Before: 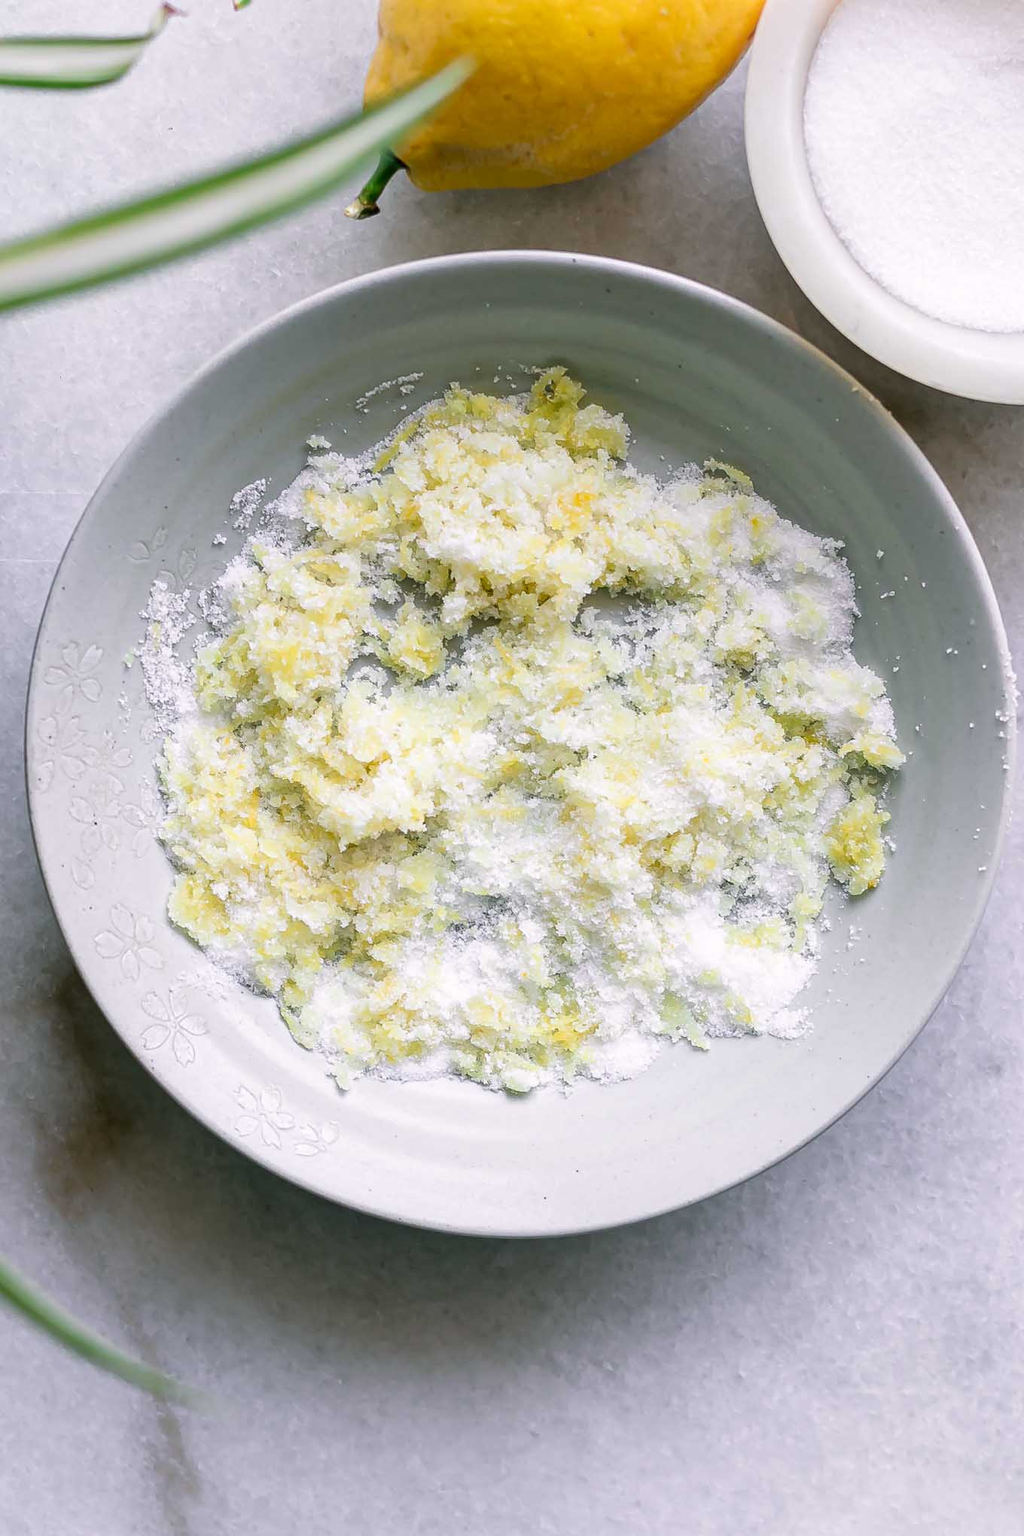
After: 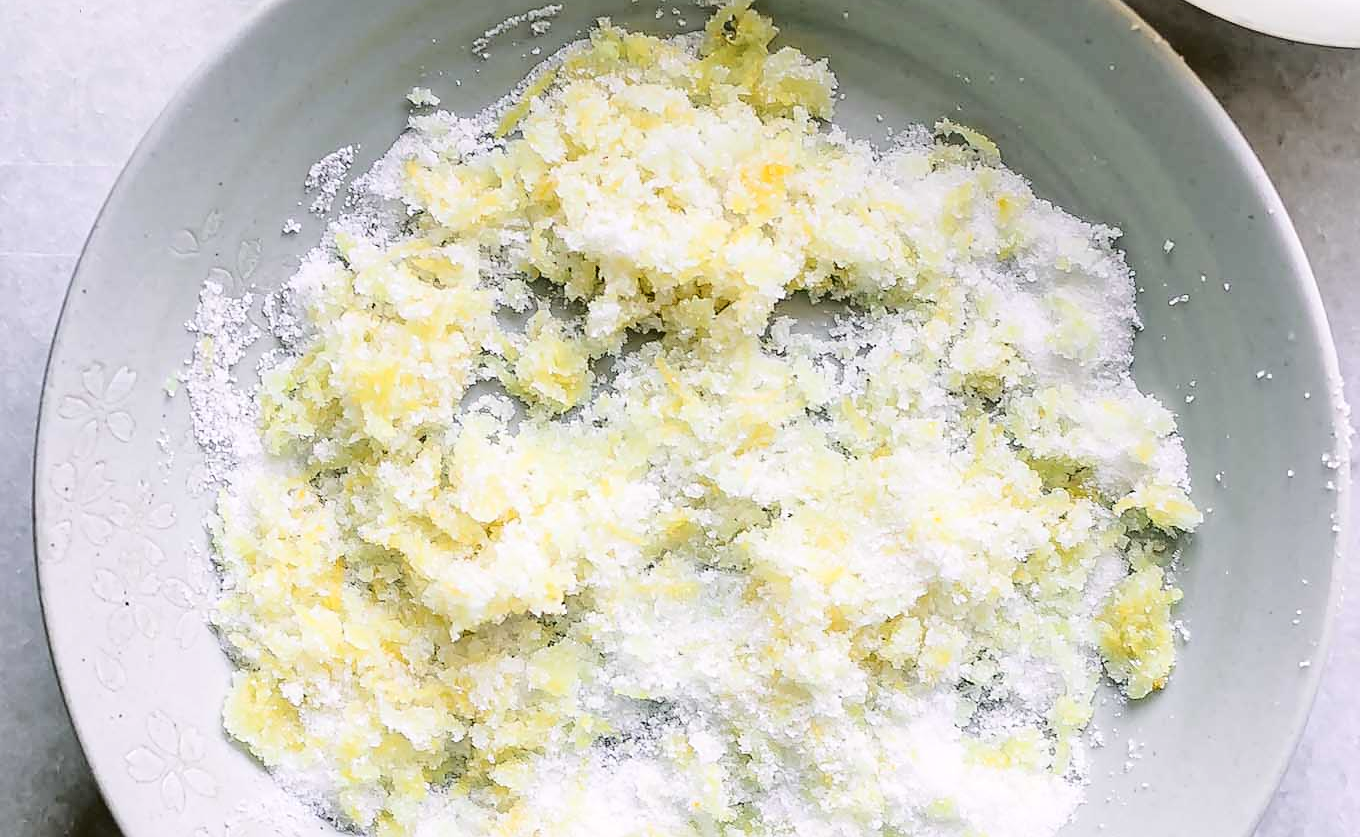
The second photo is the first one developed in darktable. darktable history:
exposure: compensate exposure bias true, compensate highlight preservation false
tone curve: curves: ch0 [(0, 0) (0.003, 0.03) (0.011, 0.032) (0.025, 0.035) (0.044, 0.038) (0.069, 0.041) (0.1, 0.058) (0.136, 0.091) (0.177, 0.133) (0.224, 0.181) (0.277, 0.268) (0.335, 0.363) (0.399, 0.461) (0.468, 0.554) (0.543, 0.633) (0.623, 0.709) (0.709, 0.784) (0.801, 0.869) (0.898, 0.938) (1, 1)], color space Lab, independent channels, preserve colors none
sharpen: radius 1.823, amount 0.409, threshold 1.24
crop and rotate: top 24.046%, bottom 34.917%
